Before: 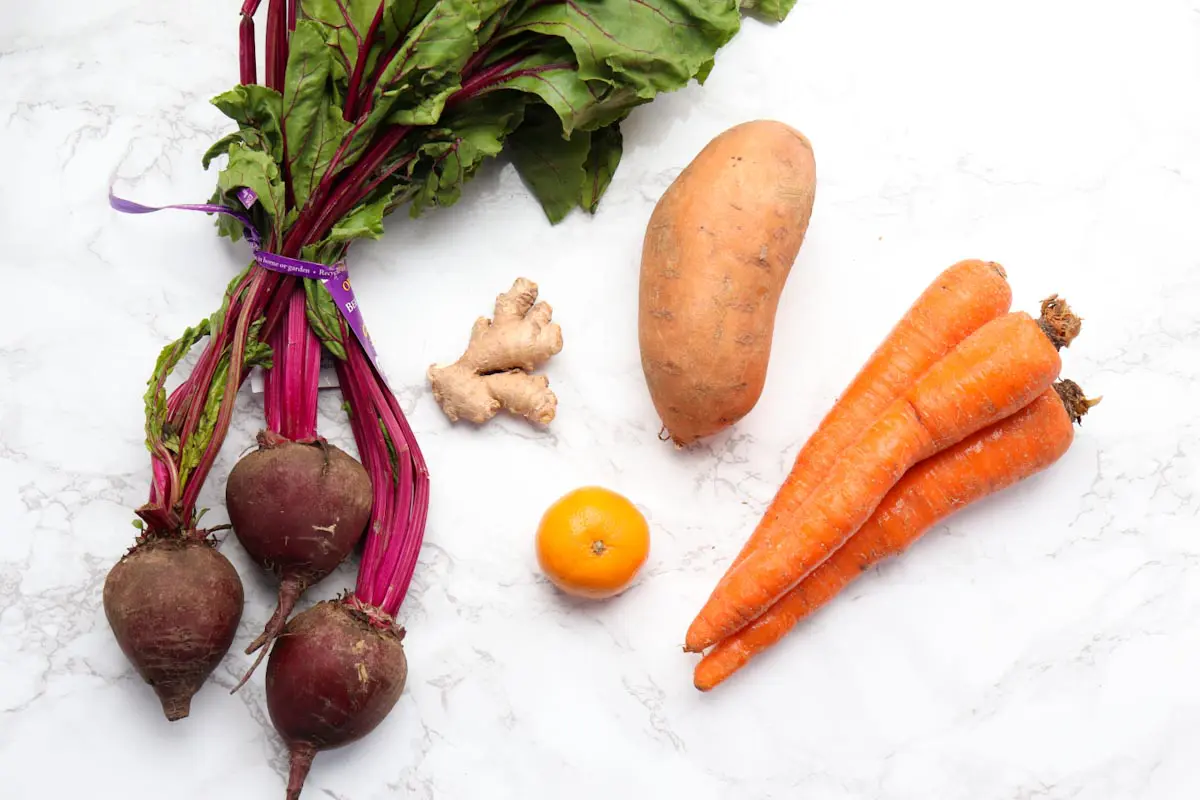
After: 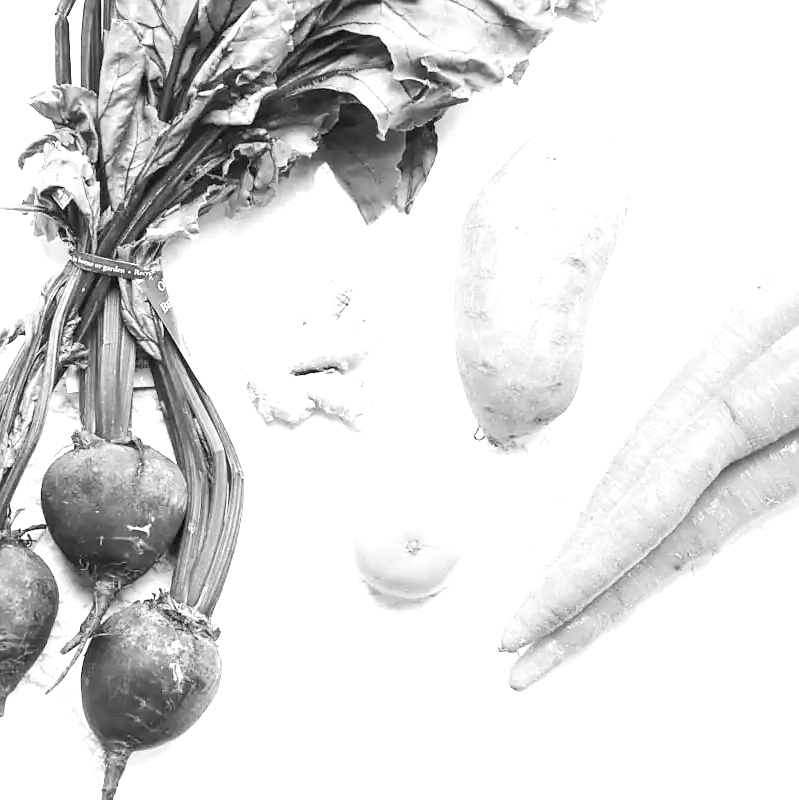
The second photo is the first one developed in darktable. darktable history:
contrast brightness saturation: contrast 0.2, brightness 0.16, saturation 0.22
local contrast: on, module defaults
monochrome: on, module defaults
crop: left 15.419%, right 17.914%
sharpen: radius 1.559, amount 0.373, threshold 1.271
exposure: black level correction 0, exposure 1.5 EV, compensate highlight preservation false
